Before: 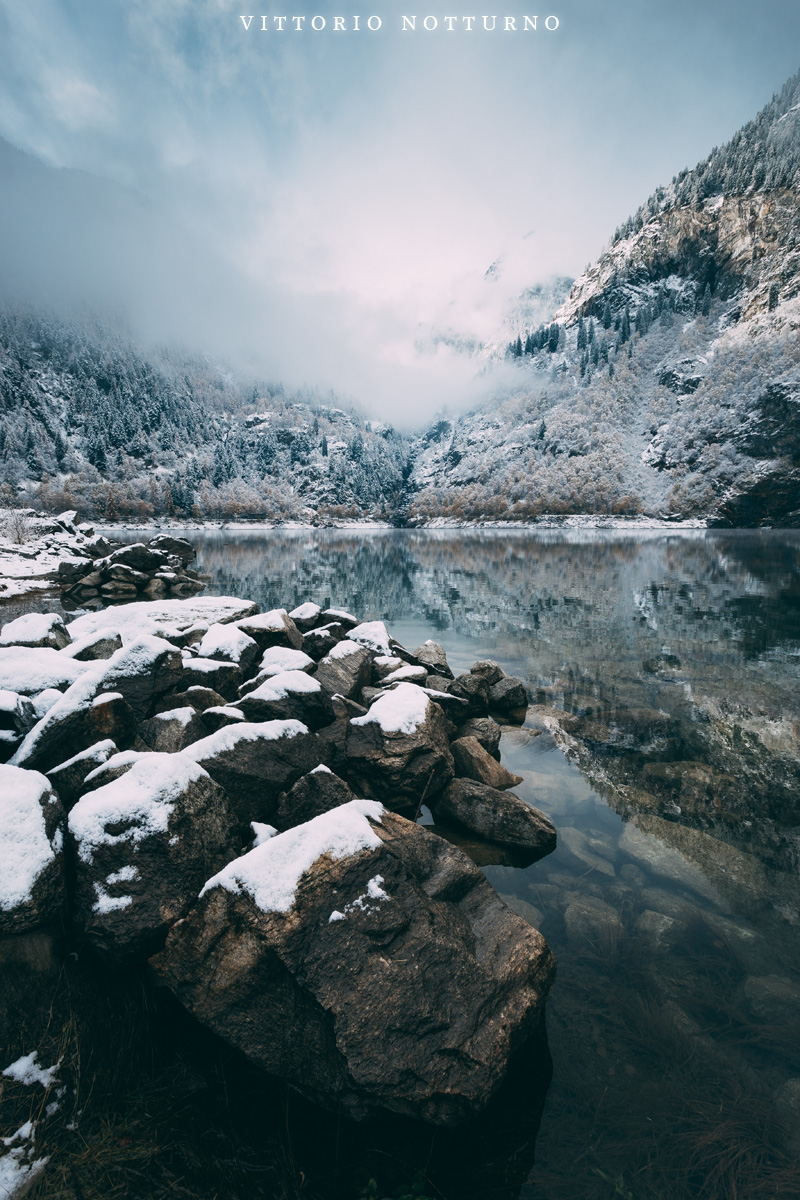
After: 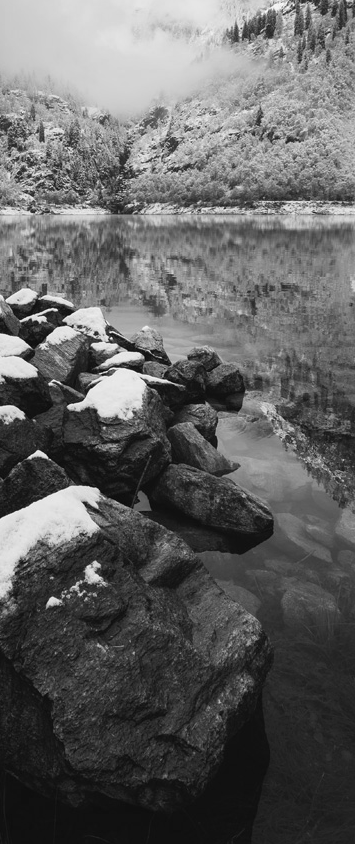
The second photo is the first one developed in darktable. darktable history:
crop: left 35.432%, top 26.233%, right 20.145%, bottom 3.432%
monochrome: on, module defaults
